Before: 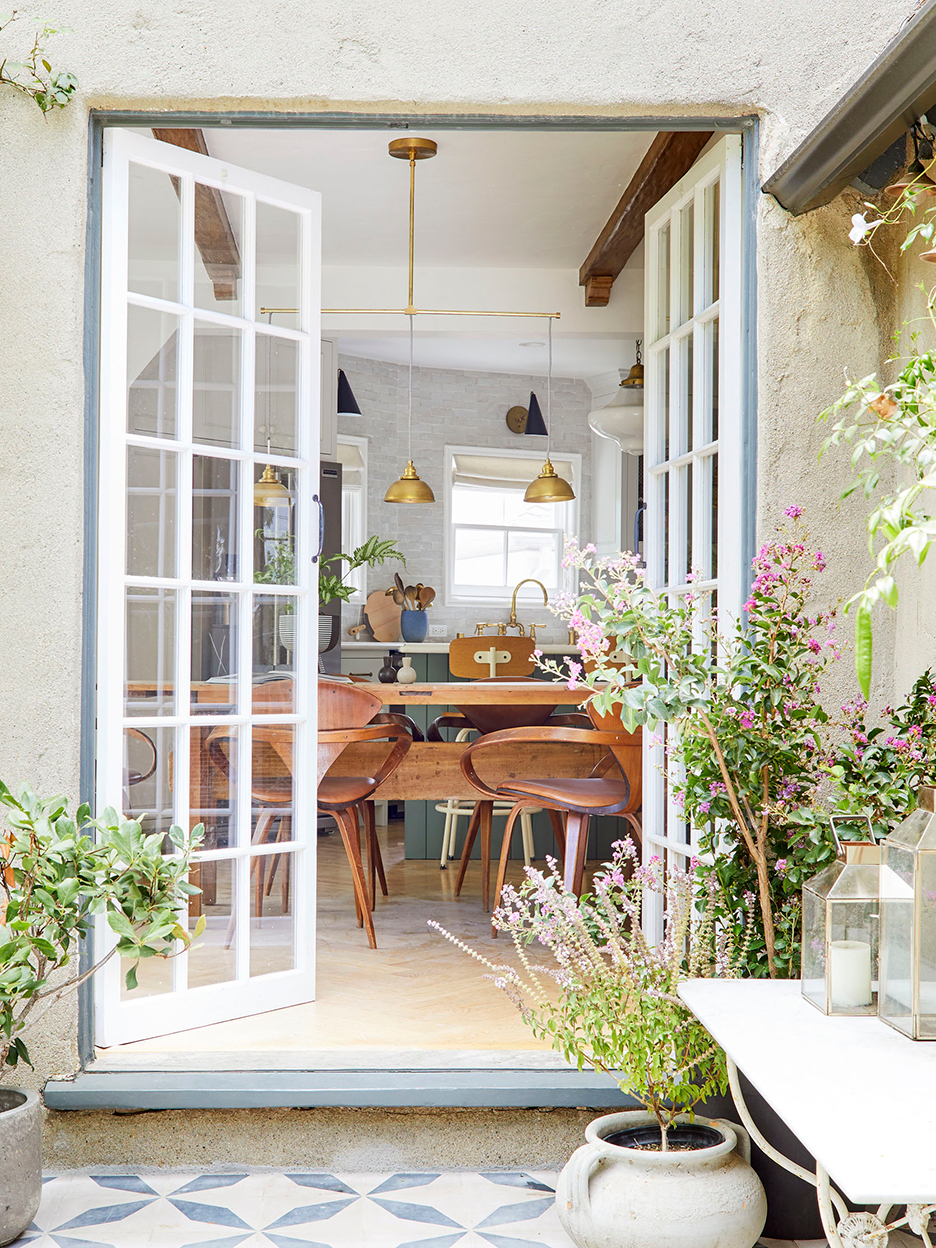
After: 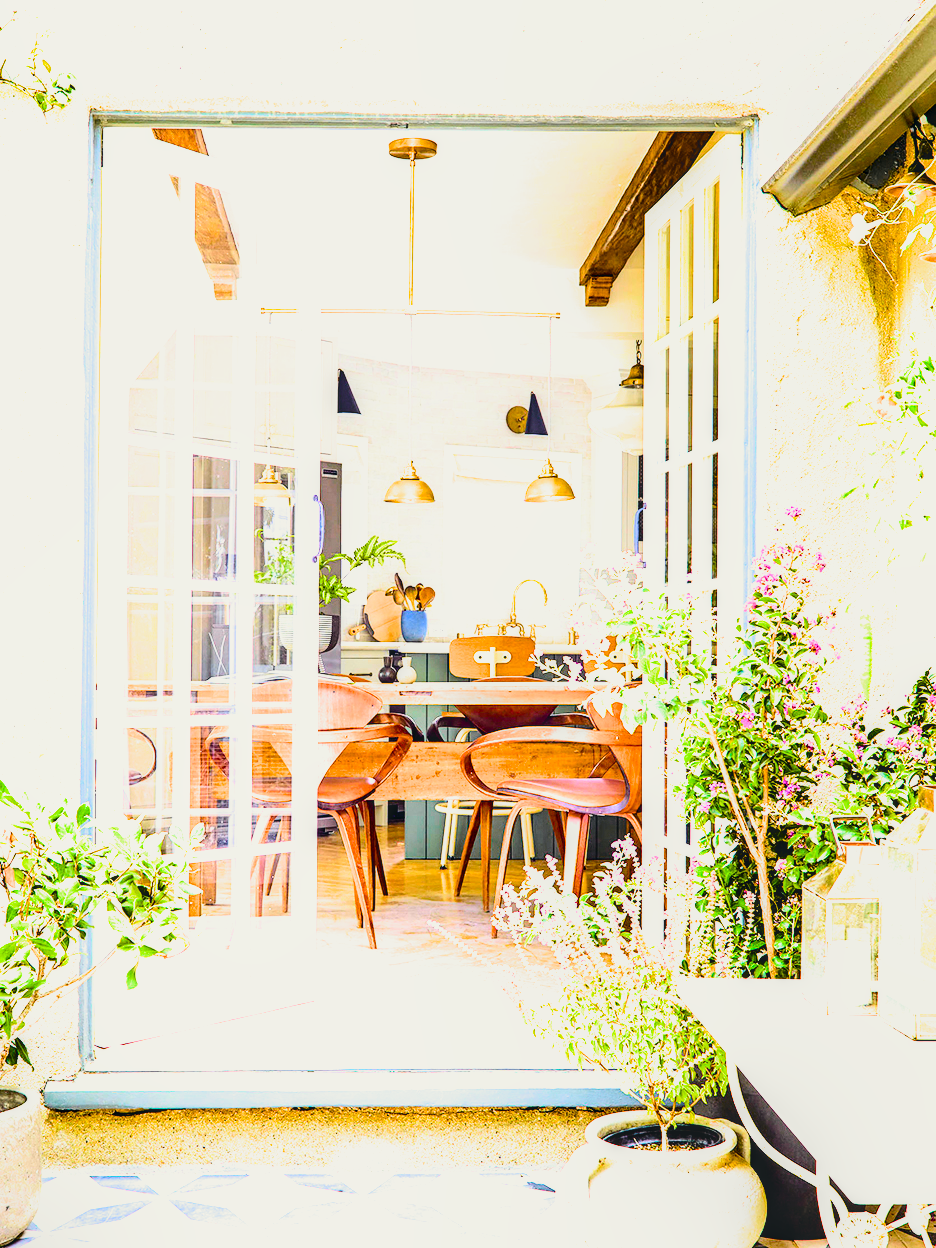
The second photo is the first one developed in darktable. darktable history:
color balance rgb: linear chroma grading › global chroma 14.881%, perceptual saturation grading › global saturation 36.523%, perceptual saturation grading › shadows 35.554%, perceptual brilliance grading › global brilliance 9.166%, global vibrance 33.458%
tone curve: curves: ch0 [(0, 0.03) (0.113, 0.087) (0.207, 0.184) (0.515, 0.612) (0.712, 0.793) (1, 0.946)]; ch1 [(0, 0) (0.172, 0.123) (0.317, 0.279) (0.407, 0.401) (0.476, 0.482) (0.505, 0.499) (0.534, 0.534) (0.632, 0.645) (0.726, 0.745) (1, 1)]; ch2 [(0, 0) (0.411, 0.424) (0.476, 0.492) (0.521, 0.524) (0.541, 0.559) (0.65, 0.699) (1, 1)], color space Lab, independent channels, preserve colors none
filmic rgb: black relative exposure -5.58 EV, white relative exposure 2.52 EV, target black luminance 0%, hardness 4.5, latitude 67.19%, contrast 1.457, shadows ↔ highlights balance -3.89%
local contrast: on, module defaults
color correction: highlights a* 0.335, highlights b* 2.73, shadows a* -1.19, shadows b* -4.59
exposure: exposure 0.774 EV, compensate highlight preservation false
